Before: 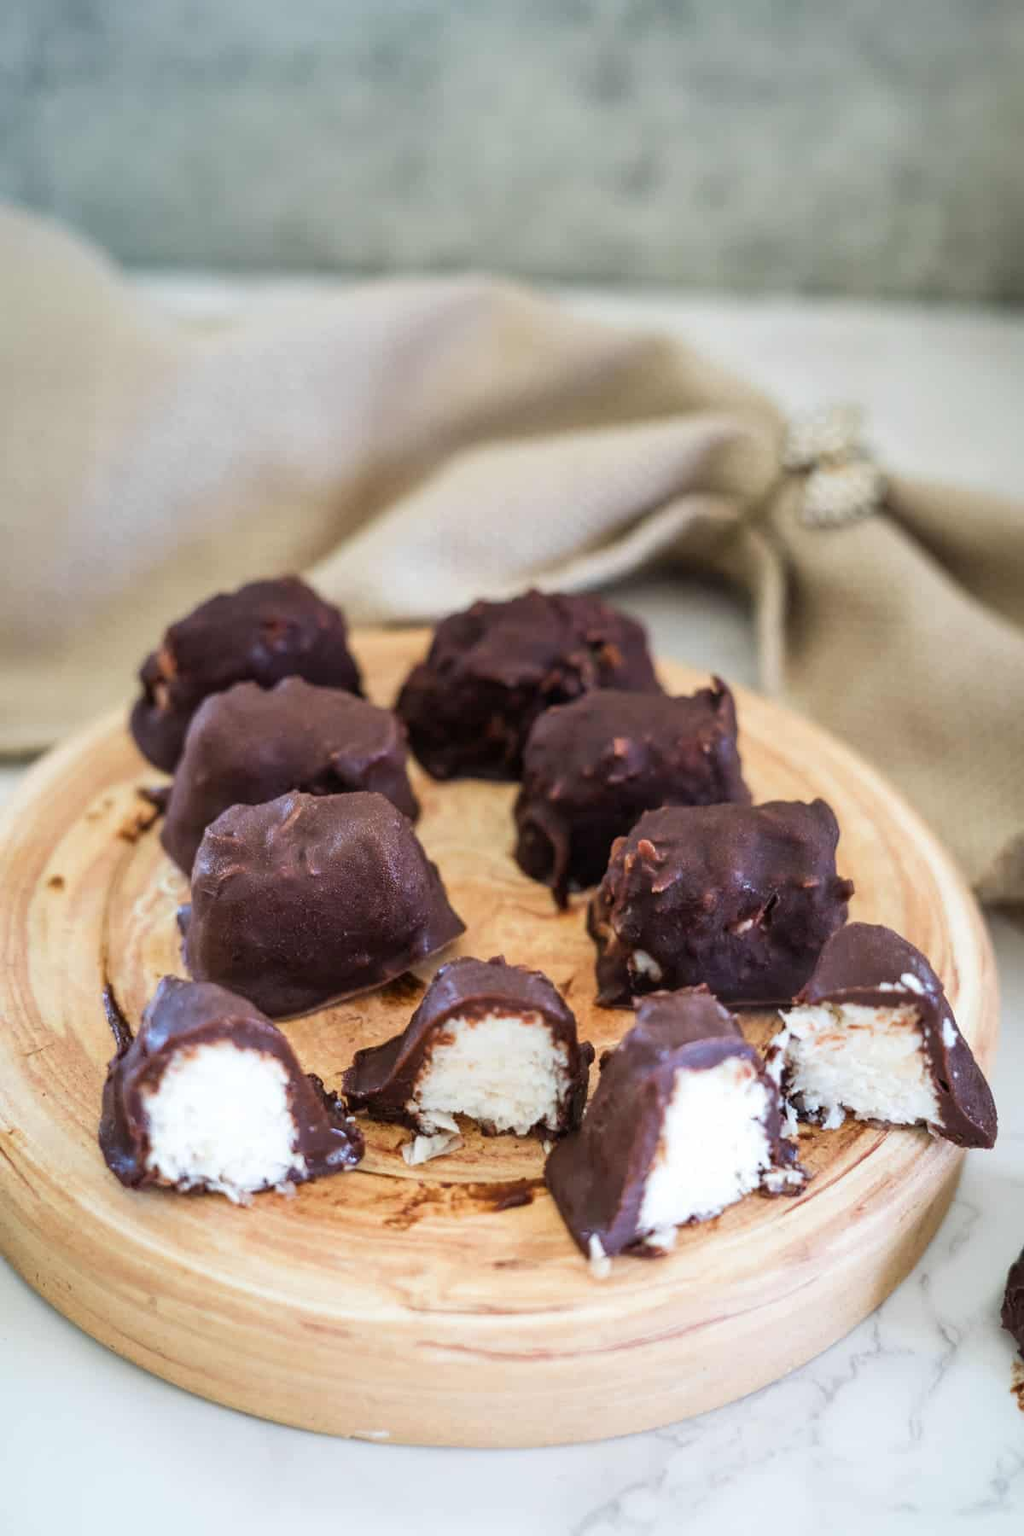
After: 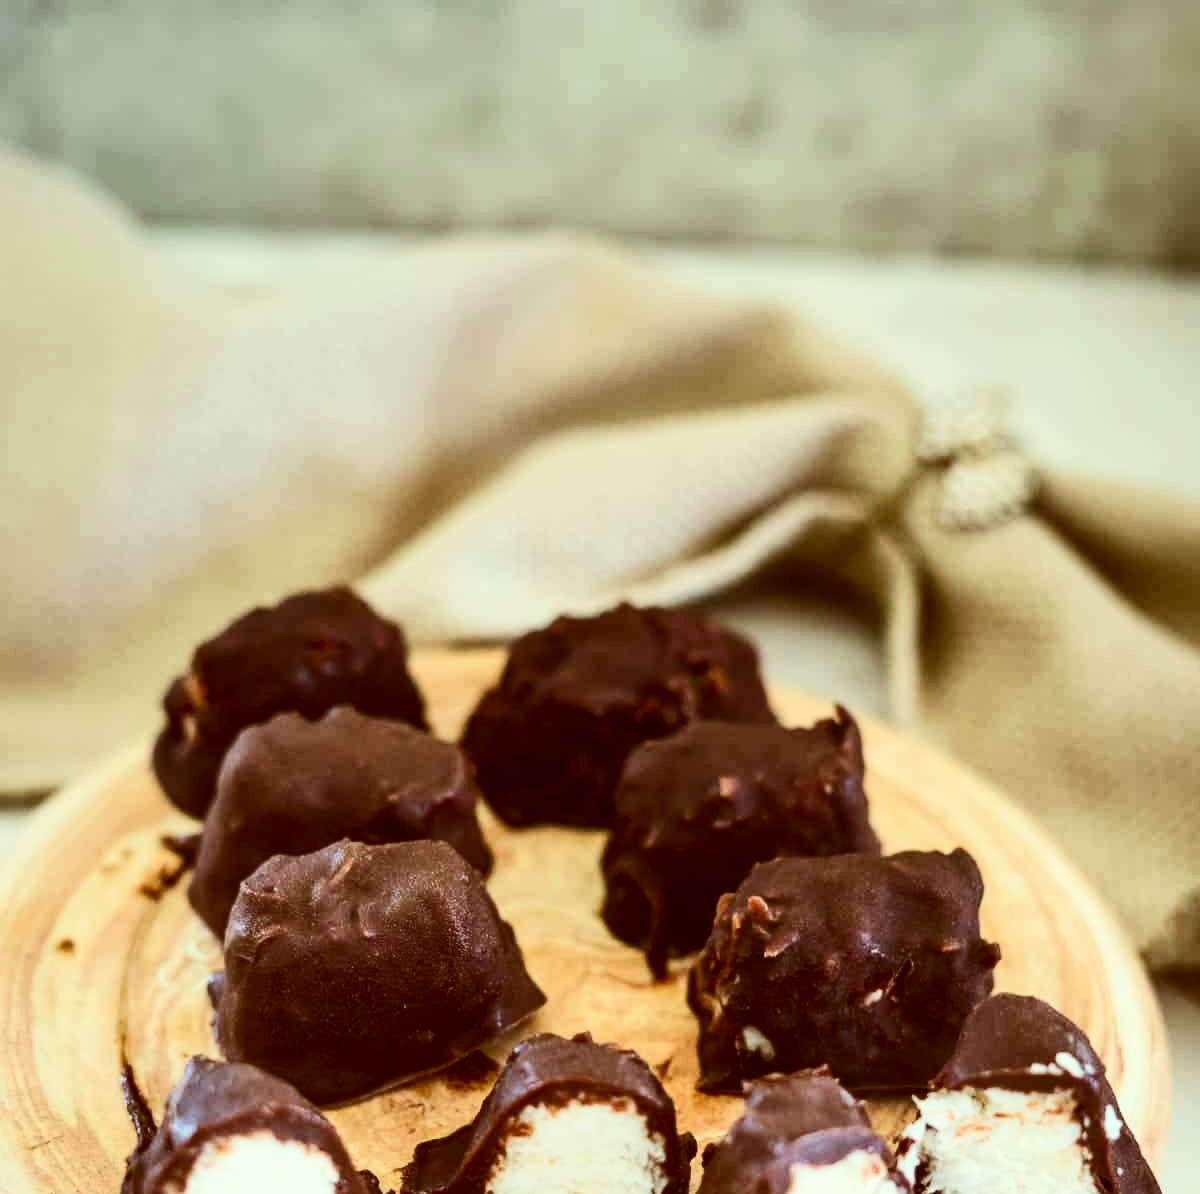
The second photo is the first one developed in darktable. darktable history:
contrast brightness saturation: contrast 0.29
crop and rotate: top 4.944%, bottom 28.708%
tone equalizer: edges refinement/feathering 500, mask exposure compensation -1.57 EV, preserve details no
color correction: highlights a* -6.25, highlights b* 9.1, shadows a* 10.41, shadows b* 23.16
